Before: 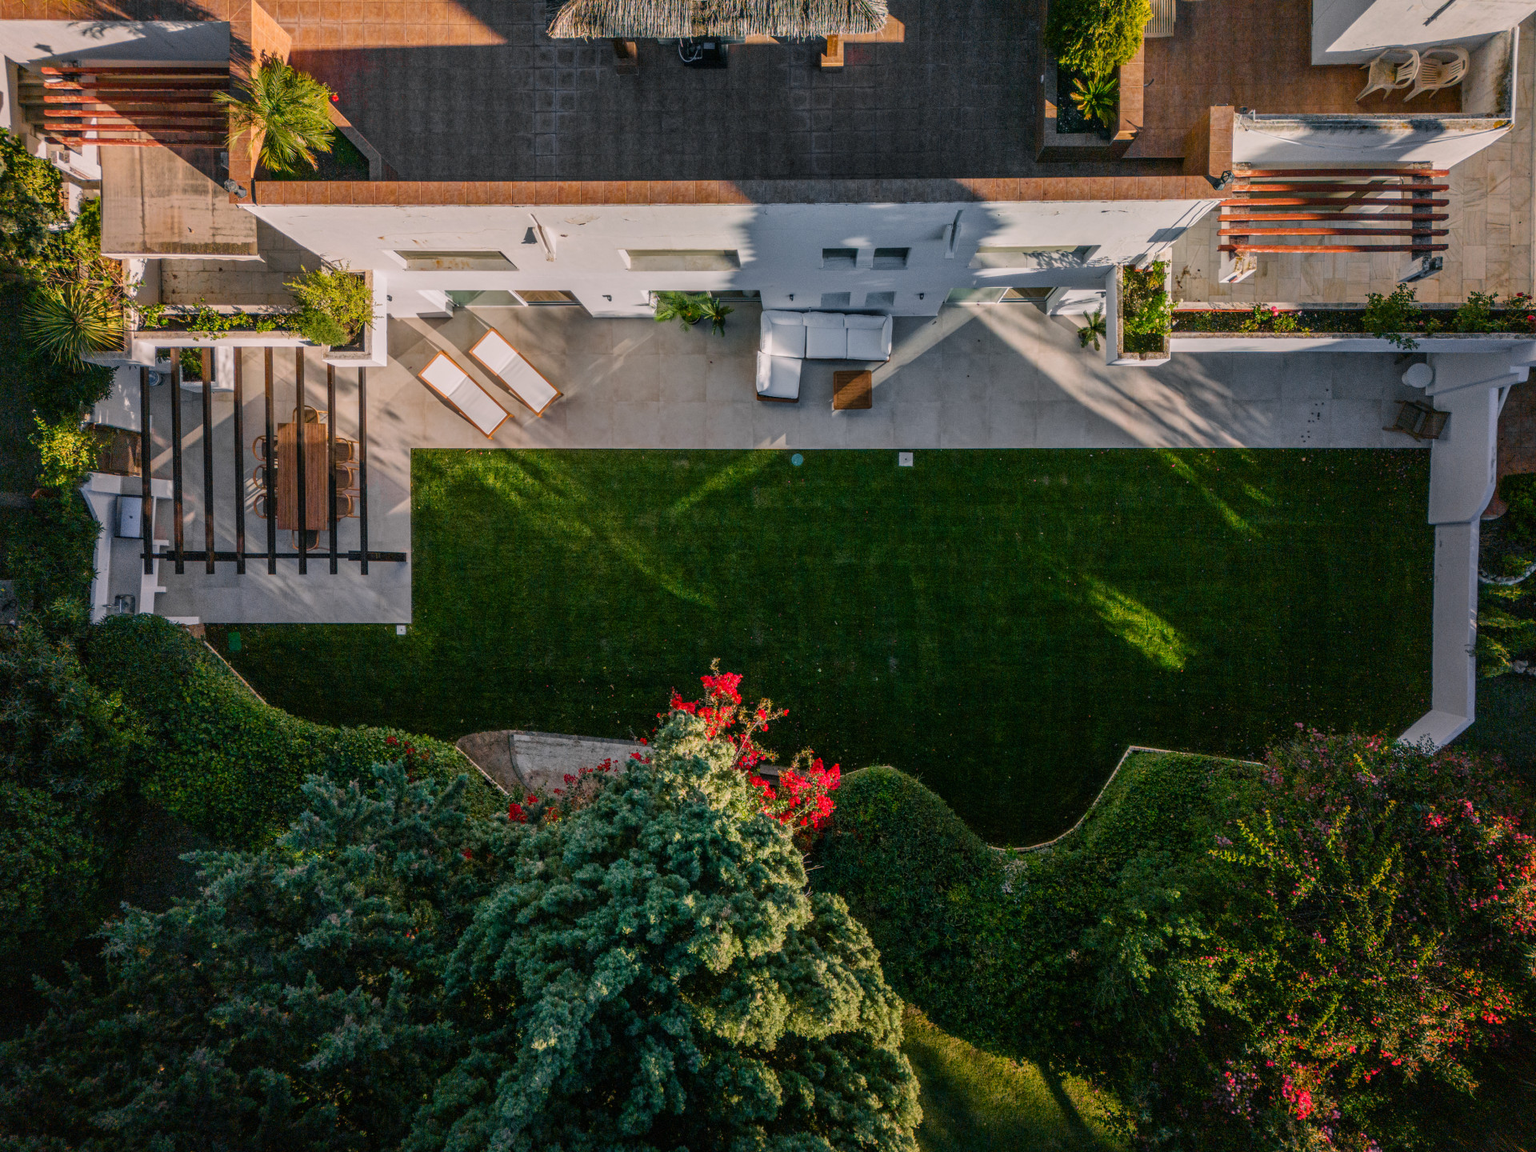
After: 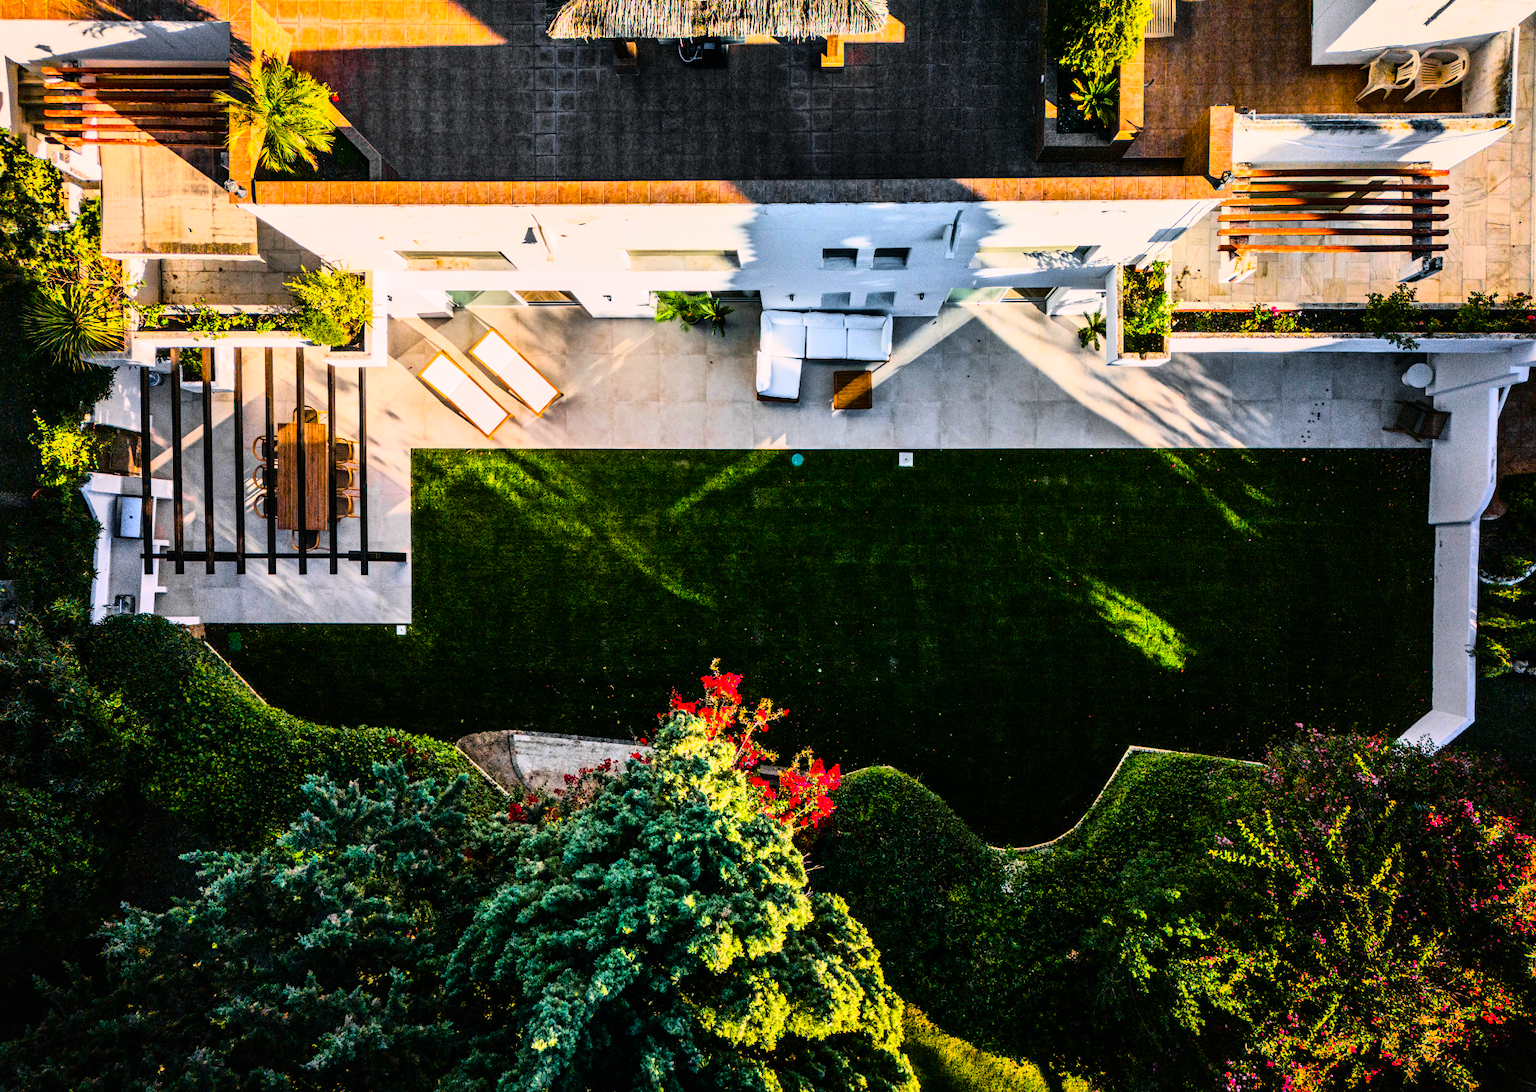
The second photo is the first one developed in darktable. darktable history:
rgb curve: curves: ch0 [(0, 0) (0.21, 0.15) (0.24, 0.21) (0.5, 0.75) (0.75, 0.96) (0.89, 0.99) (1, 1)]; ch1 [(0, 0.02) (0.21, 0.13) (0.25, 0.2) (0.5, 0.67) (0.75, 0.9) (0.89, 0.97) (1, 1)]; ch2 [(0, 0.02) (0.21, 0.13) (0.25, 0.2) (0.5, 0.67) (0.75, 0.9) (0.89, 0.97) (1, 1)], compensate middle gray true
crop and rotate: top 0%, bottom 5.097%
shadows and highlights: radius 125.46, shadows 30.51, highlights -30.51, low approximation 0.01, soften with gaussian
color balance rgb: linear chroma grading › global chroma 15%, perceptual saturation grading › global saturation 30%
